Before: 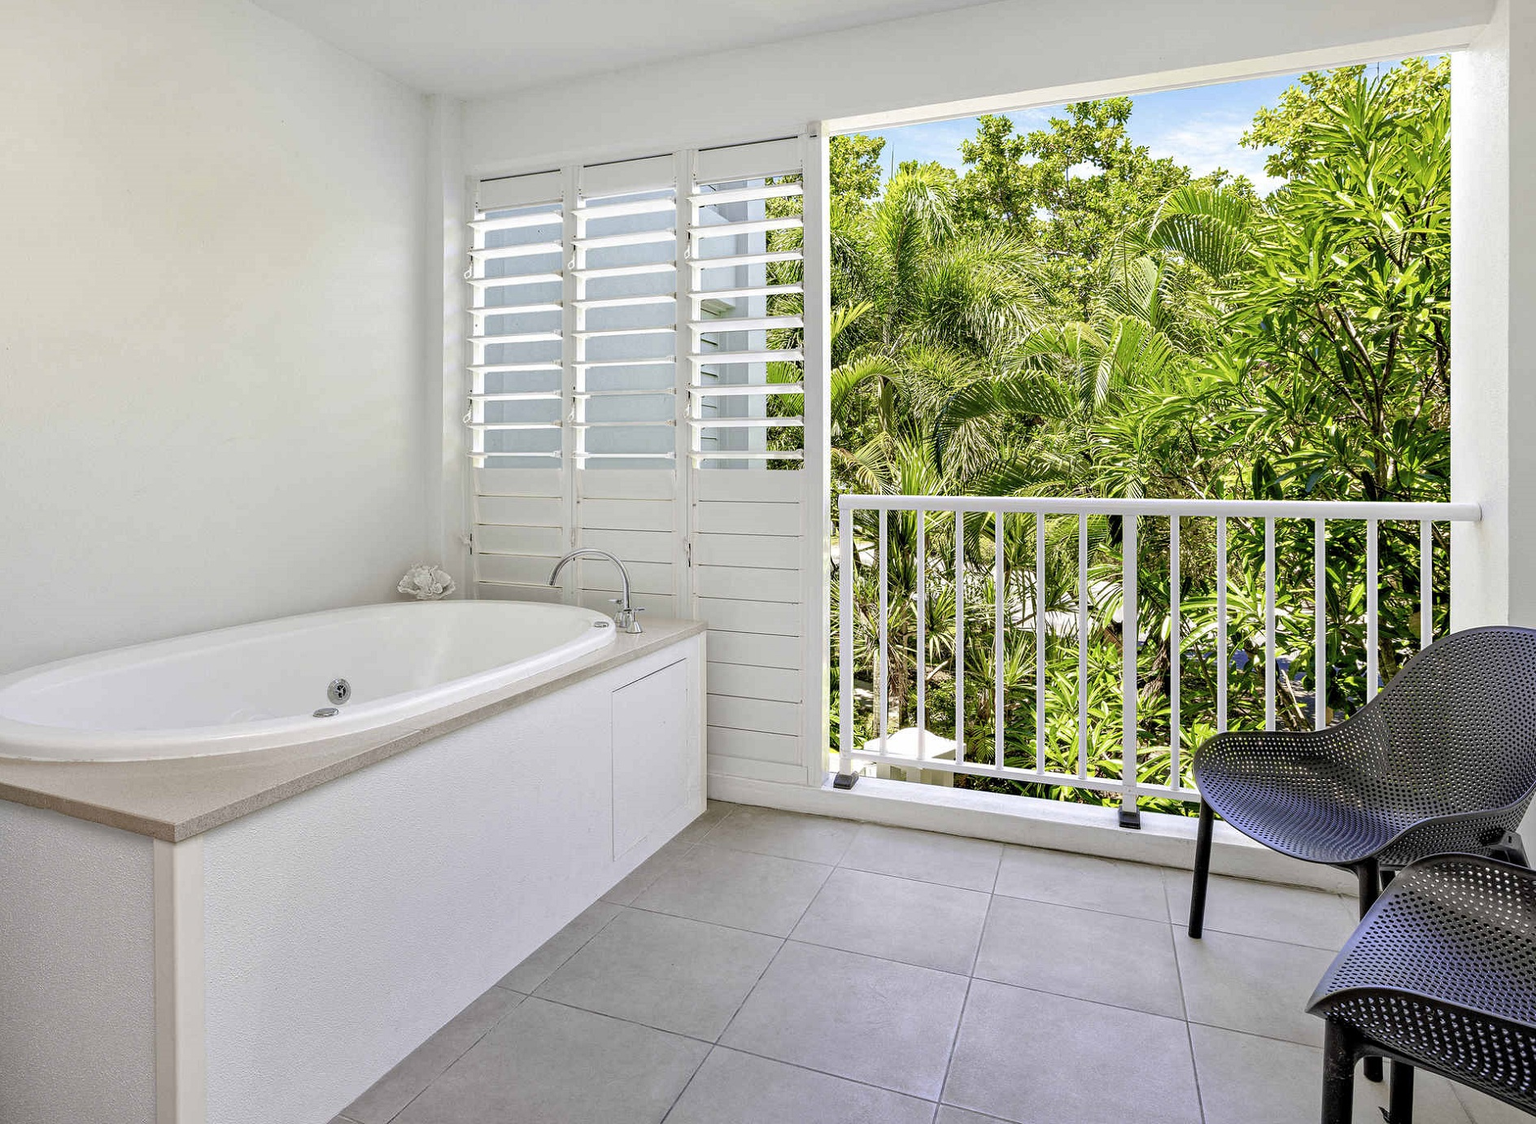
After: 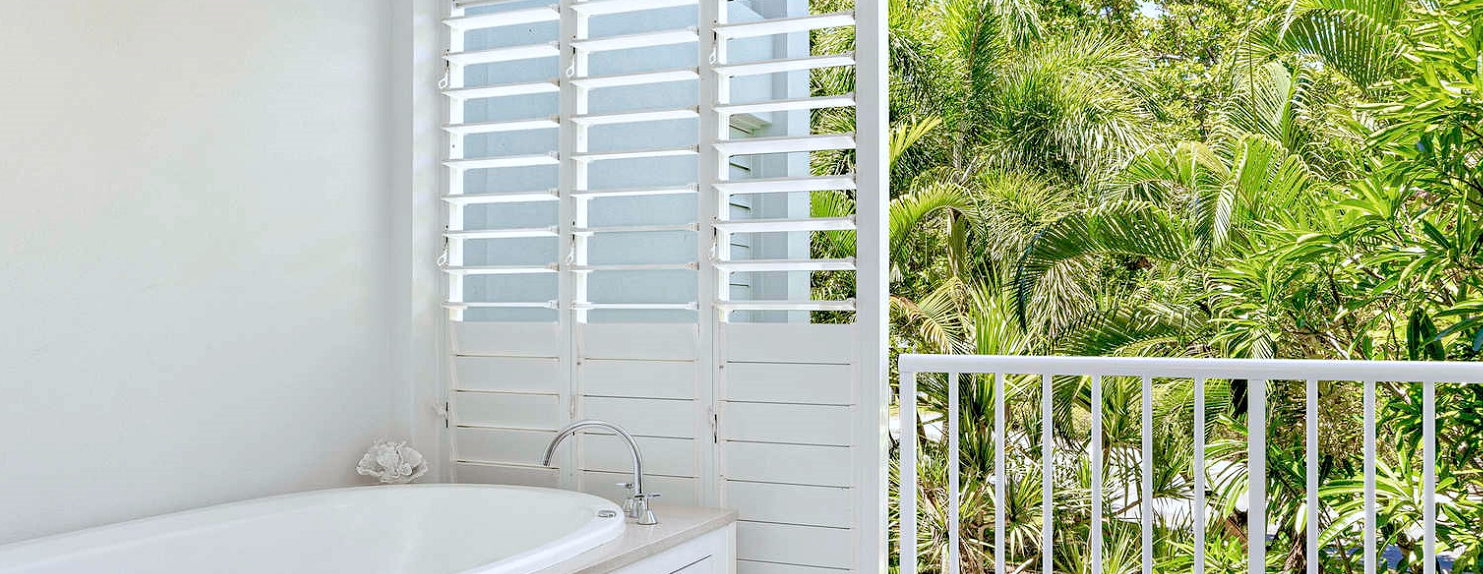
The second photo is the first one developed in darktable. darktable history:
white balance: red 0.98, blue 1.034
exposure: compensate highlight preservation false
crop: left 7.036%, top 18.398%, right 14.379%, bottom 40.043%
